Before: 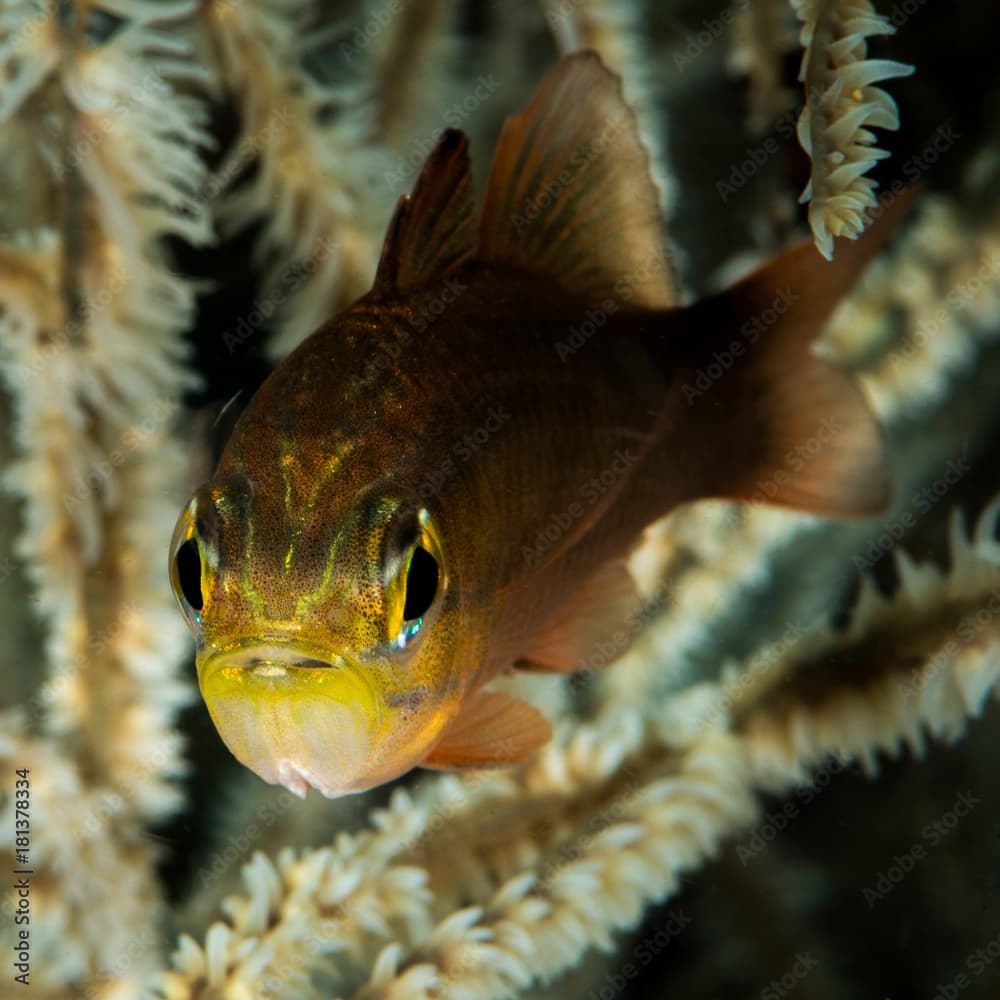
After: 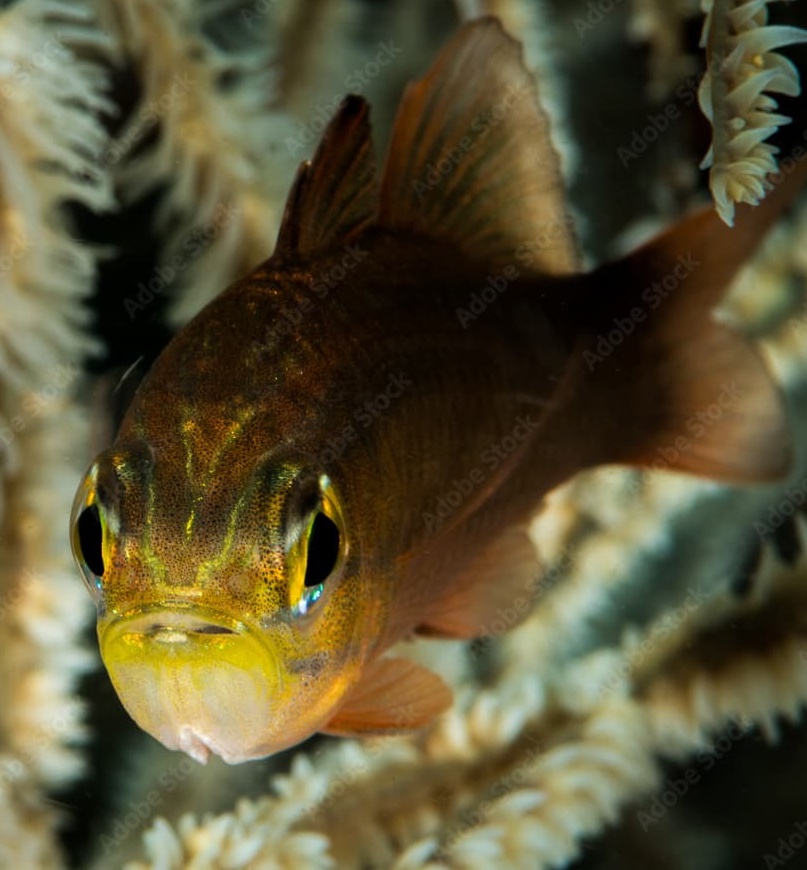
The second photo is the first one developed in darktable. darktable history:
crop: left 9.993%, top 3.476%, right 9.275%, bottom 9.502%
